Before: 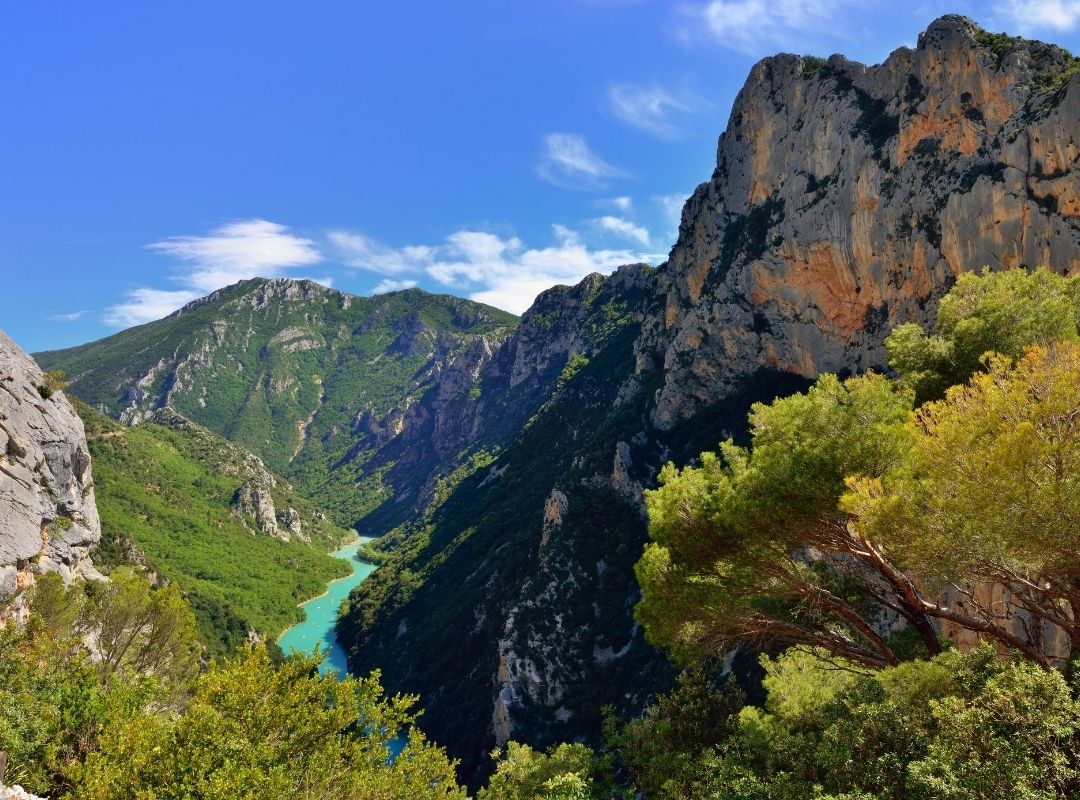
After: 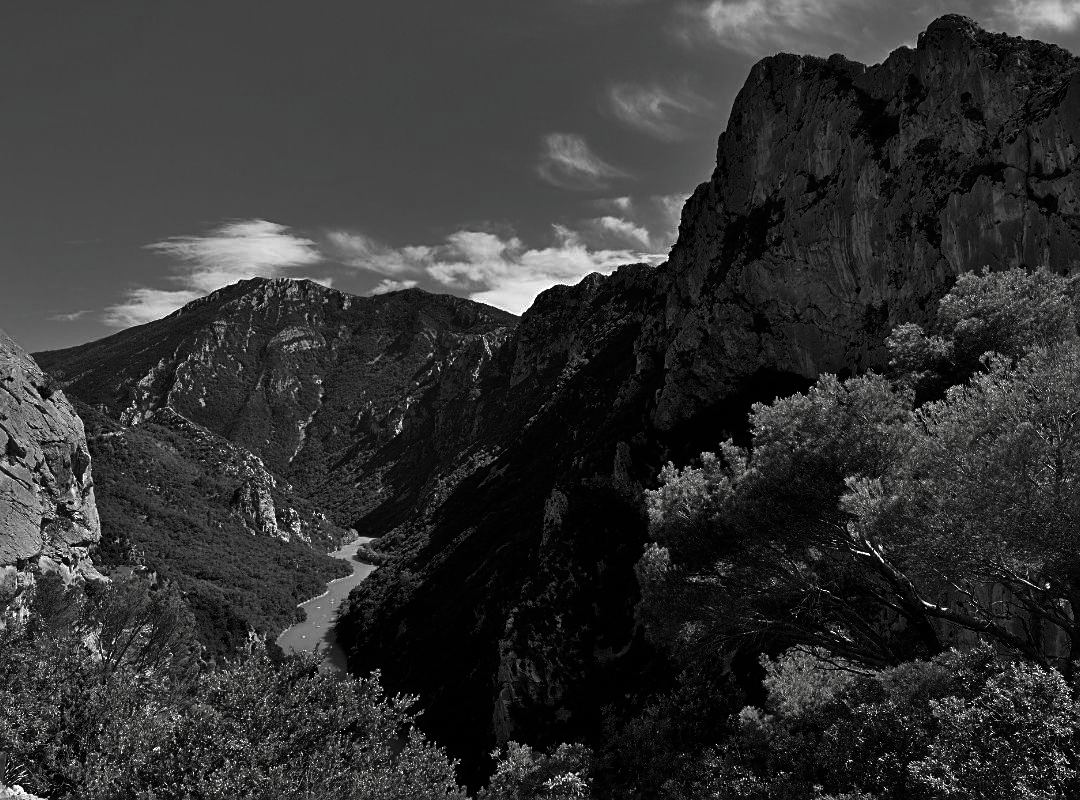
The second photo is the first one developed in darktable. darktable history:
sharpen: on, module defaults
contrast brightness saturation: contrast -0.034, brightness -0.598, saturation -0.993
haze removal: strength -0.063, compatibility mode true, adaptive false
